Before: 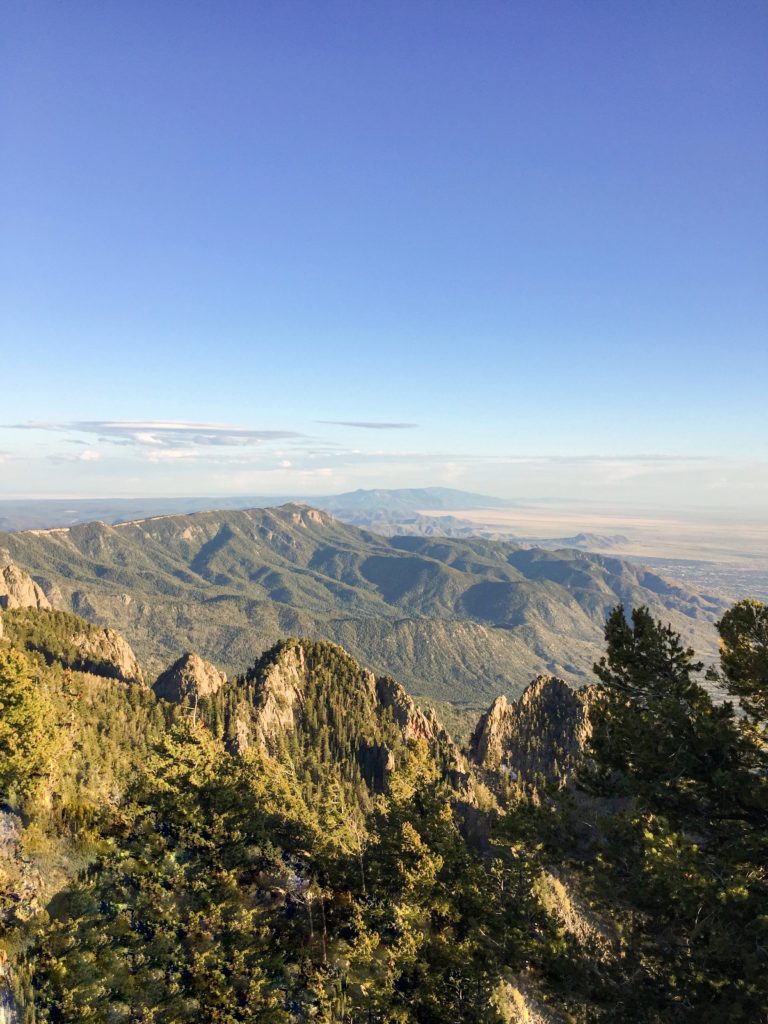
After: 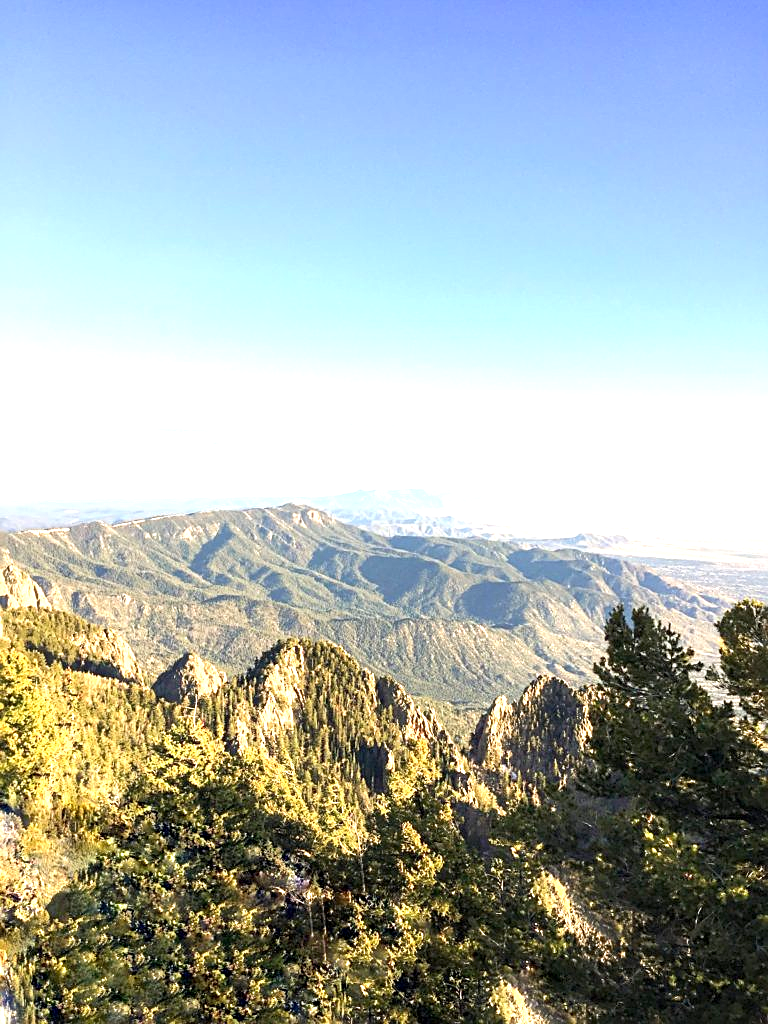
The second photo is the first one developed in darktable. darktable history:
sharpen: on, module defaults
exposure: black level correction 0.001, exposure 1.129 EV, compensate exposure bias true, compensate highlight preservation false
